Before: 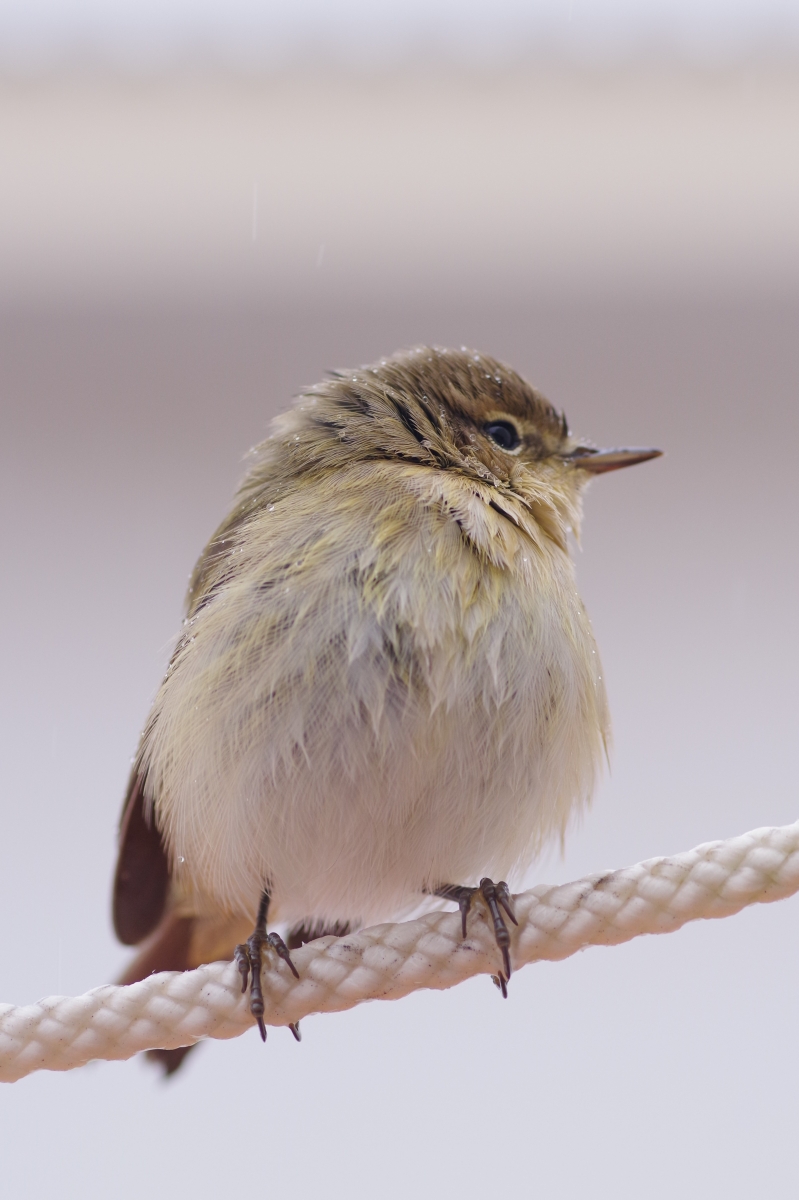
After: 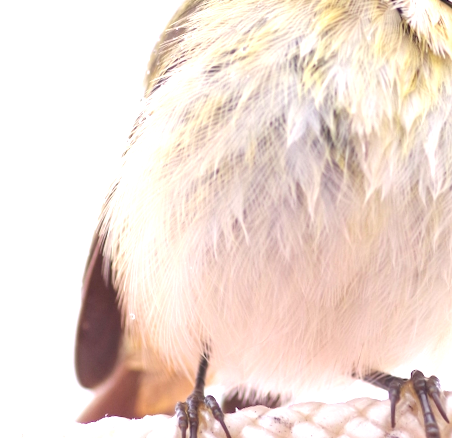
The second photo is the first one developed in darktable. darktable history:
rotate and perspective: rotation 1.69°, lens shift (vertical) -0.023, lens shift (horizontal) -0.291, crop left 0.025, crop right 0.988, crop top 0.092, crop bottom 0.842
exposure: black level correction 0, exposure 1.45 EV, compensate exposure bias true, compensate highlight preservation false
crop: top 44.483%, right 43.593%, bottom 12.892%
